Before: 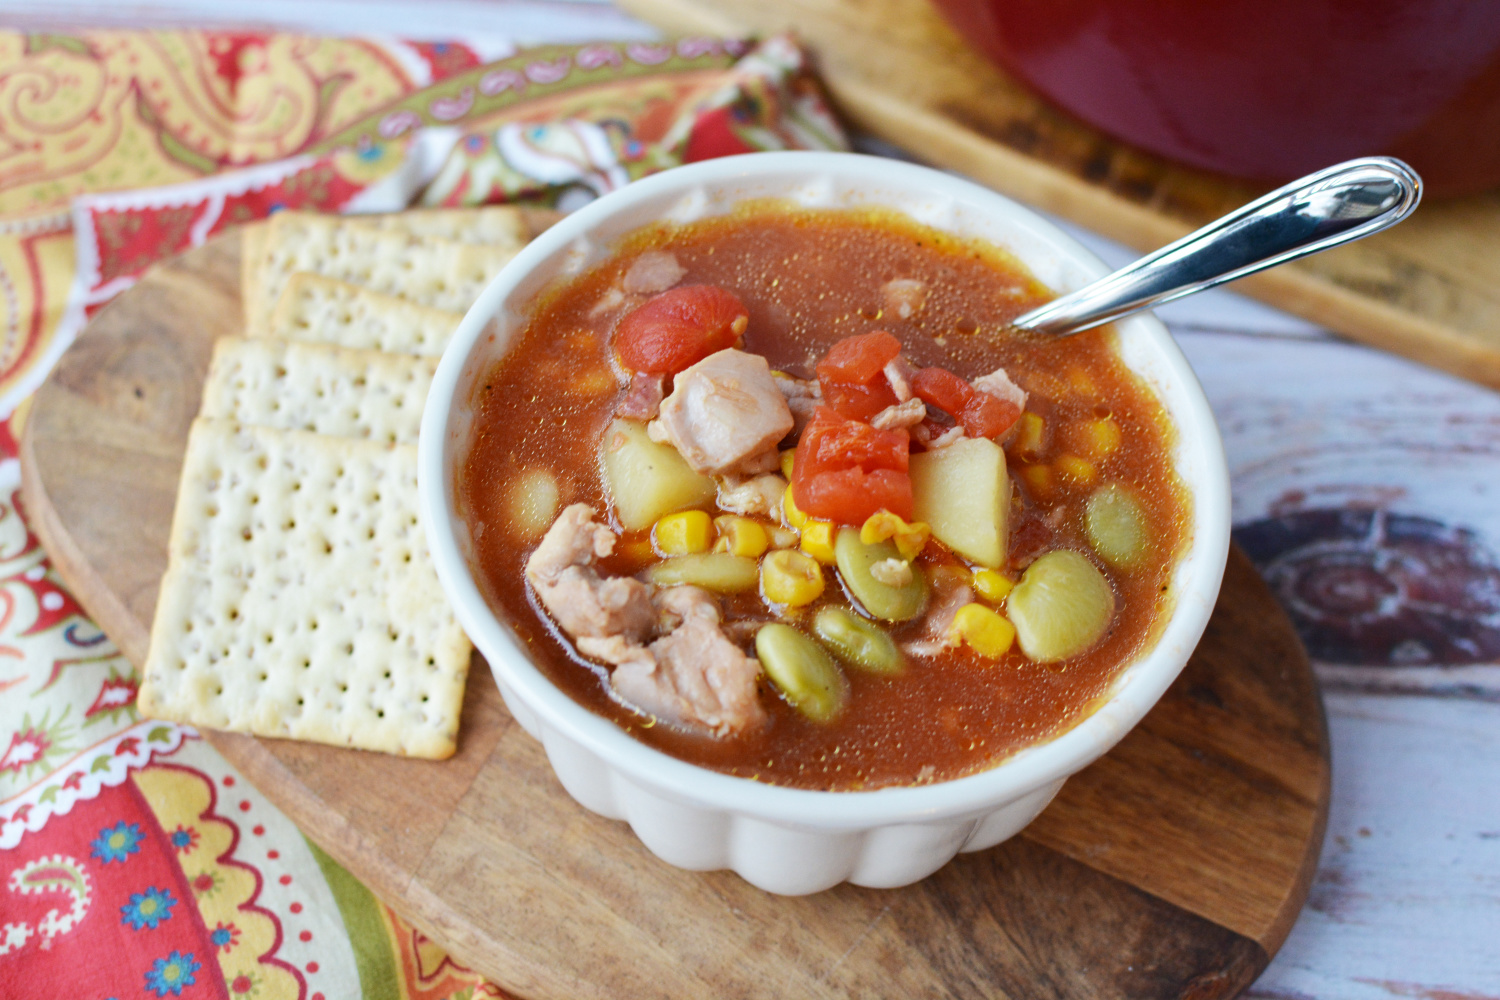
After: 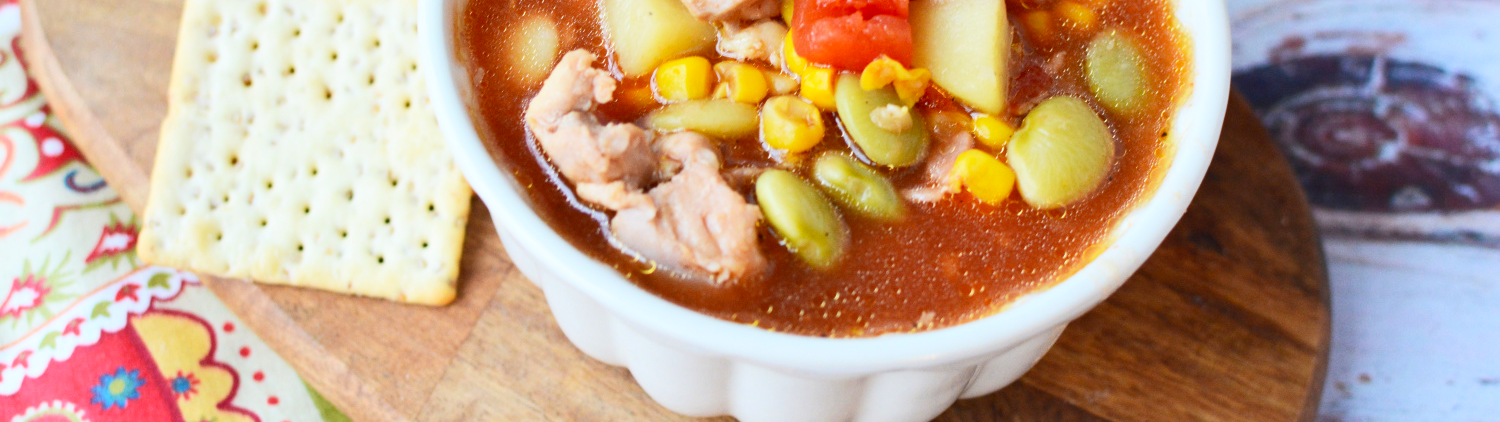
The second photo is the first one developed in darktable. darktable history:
exposure: black level correction 0.001, compensate highlight preservation false
crop: top 45.426%, bottom 12.279%
tone equalizer: on, module defaults
contrast brightness saturation: contrast 0.201, brightness 0.155, saturation 0.216
